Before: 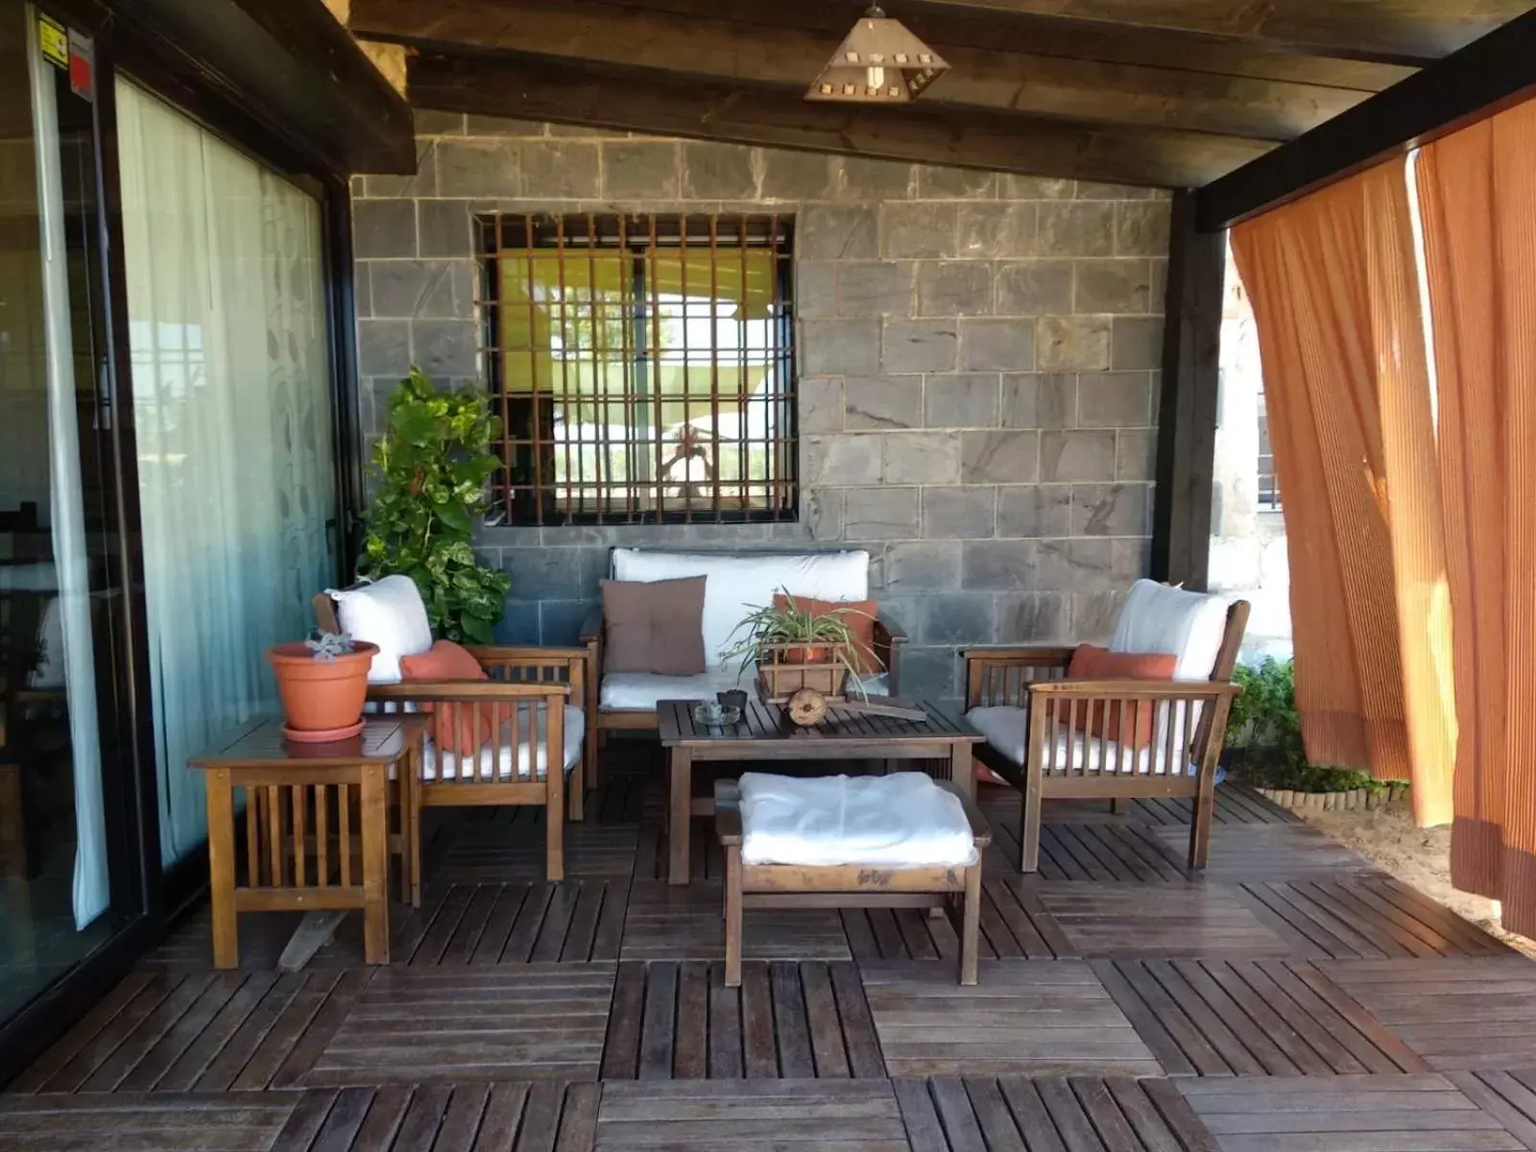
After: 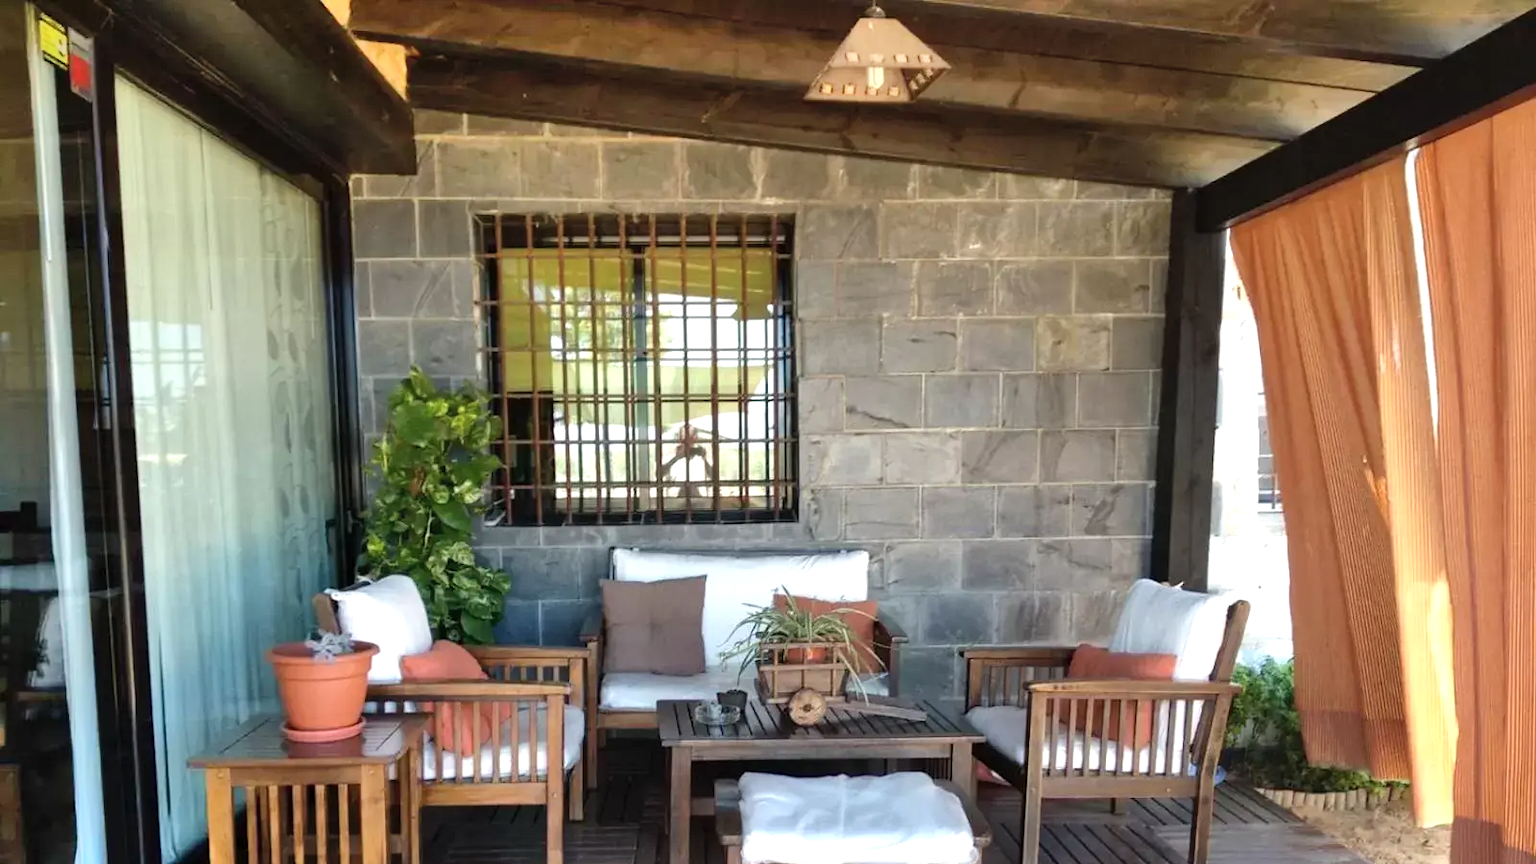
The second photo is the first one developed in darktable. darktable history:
shadows and highlights: radius 112.77, shadows 51.36, white point adjustment 9.14, highlights -5.7, highlights color adjustment 0.19%, soften with gaussian
crop: bottom 24.987%
